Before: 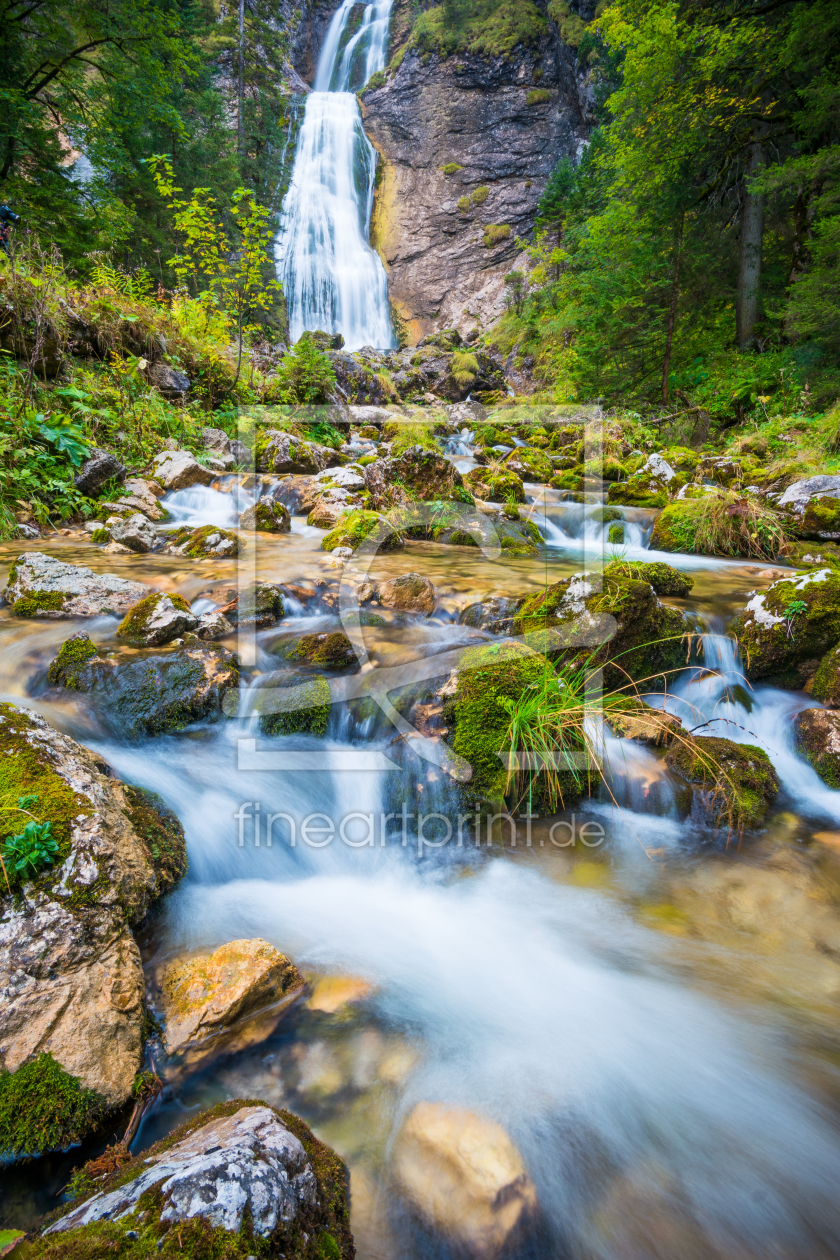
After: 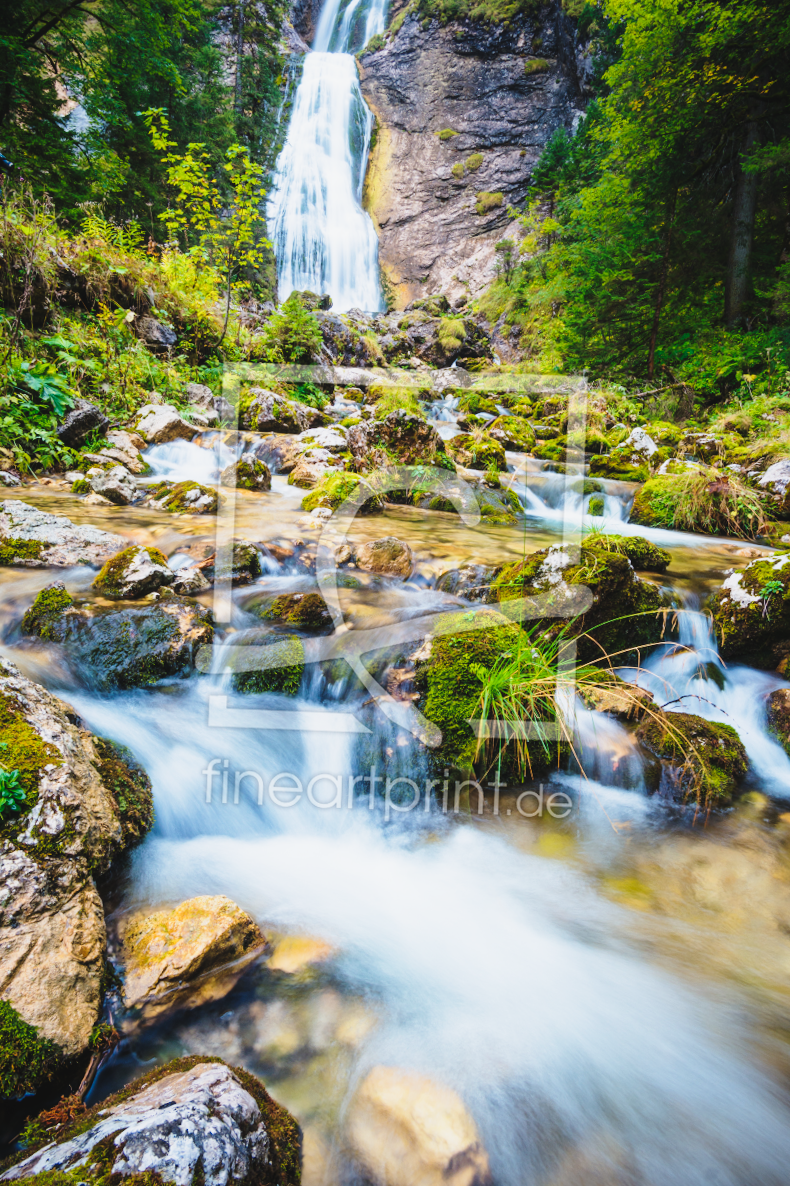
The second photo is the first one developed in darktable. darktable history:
tone equalizer: -8 EV -0.767 EV, -7 EV -0.721 EV, -6 EV -0.616 EV, -5 EV -0.368 EV, -3 EV 0.395 EV, -2 EV 0.6 EV, -1 EV 0.68 EV, +0 EV 0.721 EV
exposure: black level correction -0.017, exposure -1.106 EV, compensate exposure bias true, compensate highlight preservation false
crop and rotate: angle -2.4°
base curve: curves: ch0 [(0, 0) (0.028, 0.03) (0.121, 0.232) (0.46, 0.748) (0.859, 0.968) (1, 1)], preserve colors none
